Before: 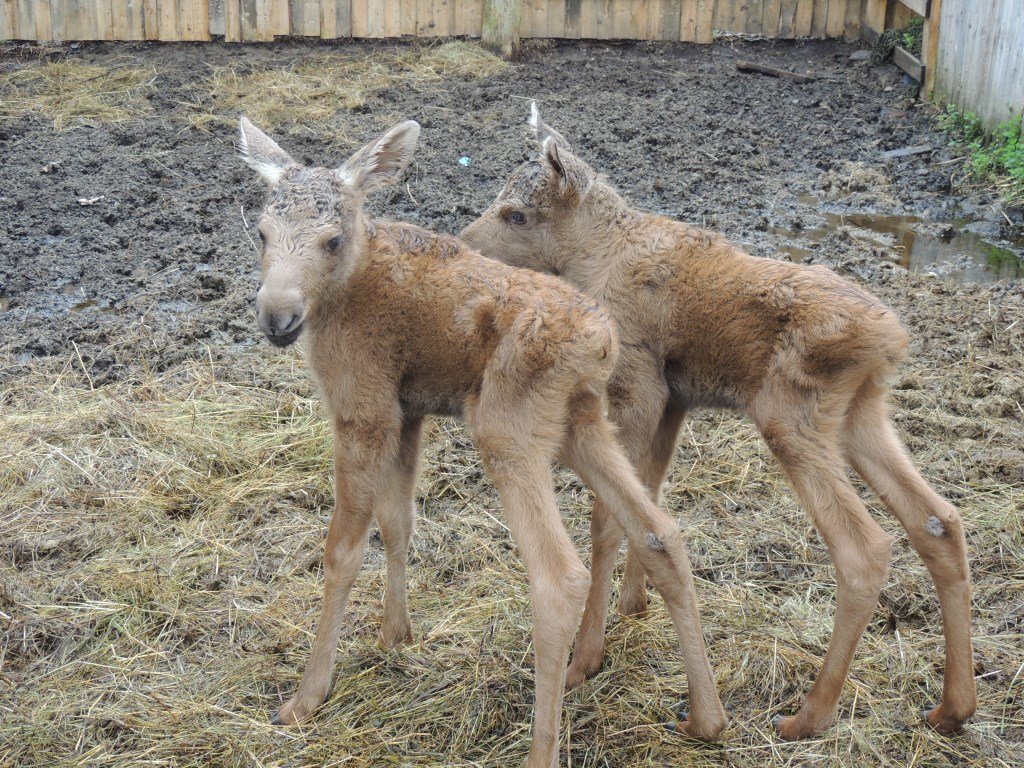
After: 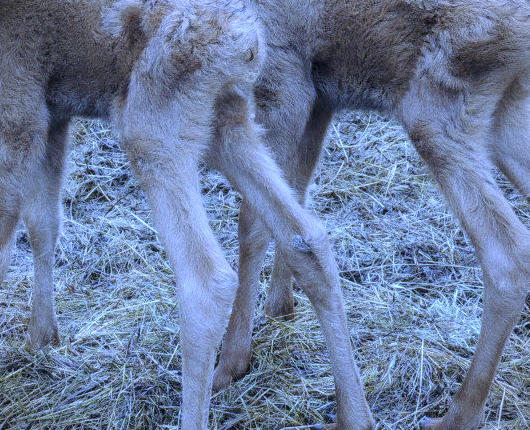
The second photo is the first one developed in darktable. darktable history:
local contrast: on, module defaults
white balance: red 0.766, blue 1.537
crop: left 34.479%, top 38.822%, right 13.718%, bottom 5.172%
grain: coarseness 0.09 ISO
vignetting: fall-off start 91.19%
